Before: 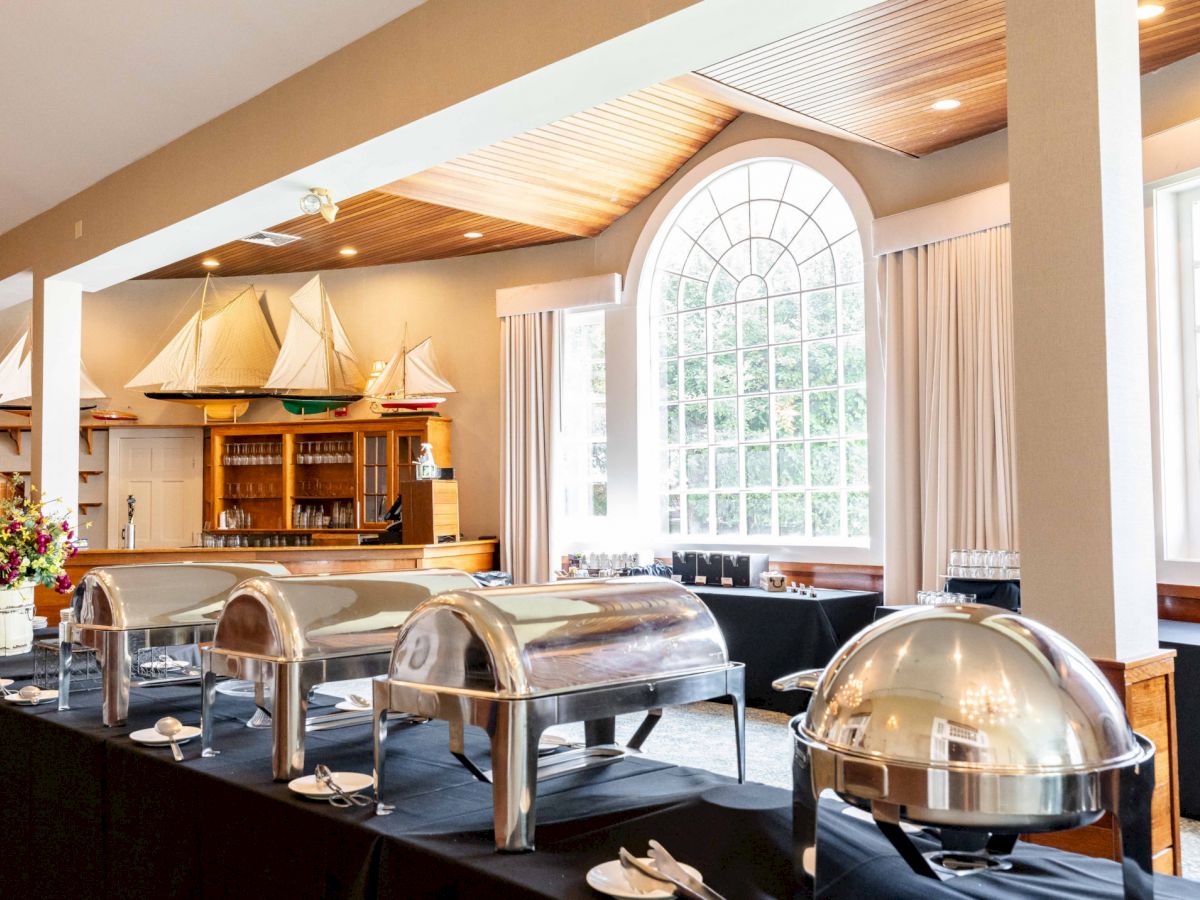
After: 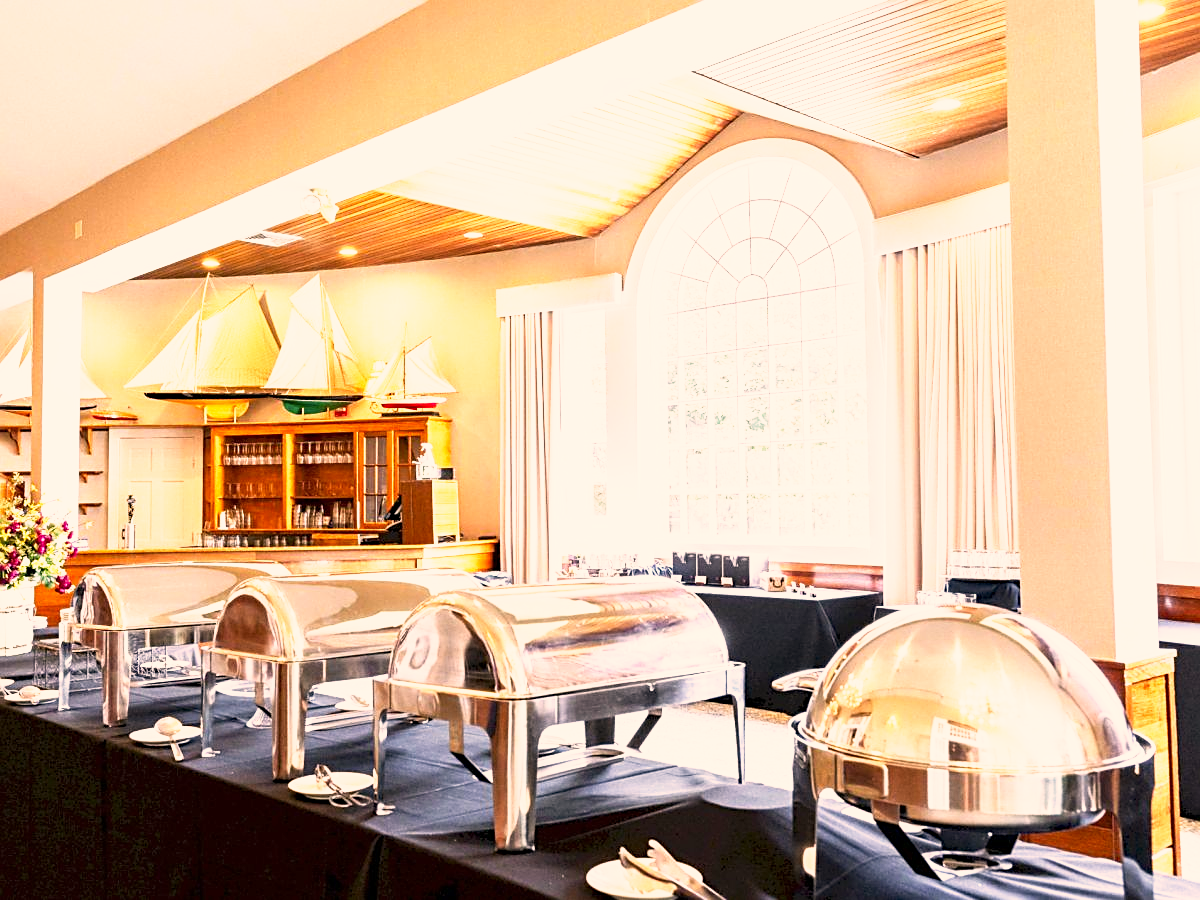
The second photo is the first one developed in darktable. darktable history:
base curve: curves: ch0 [(0, 0) (0.495, 0.917) (1, 1)], preserve colors none
sharpen: on, module defaults
color correction: highlights a* 11.96, highlights b* 11.58
